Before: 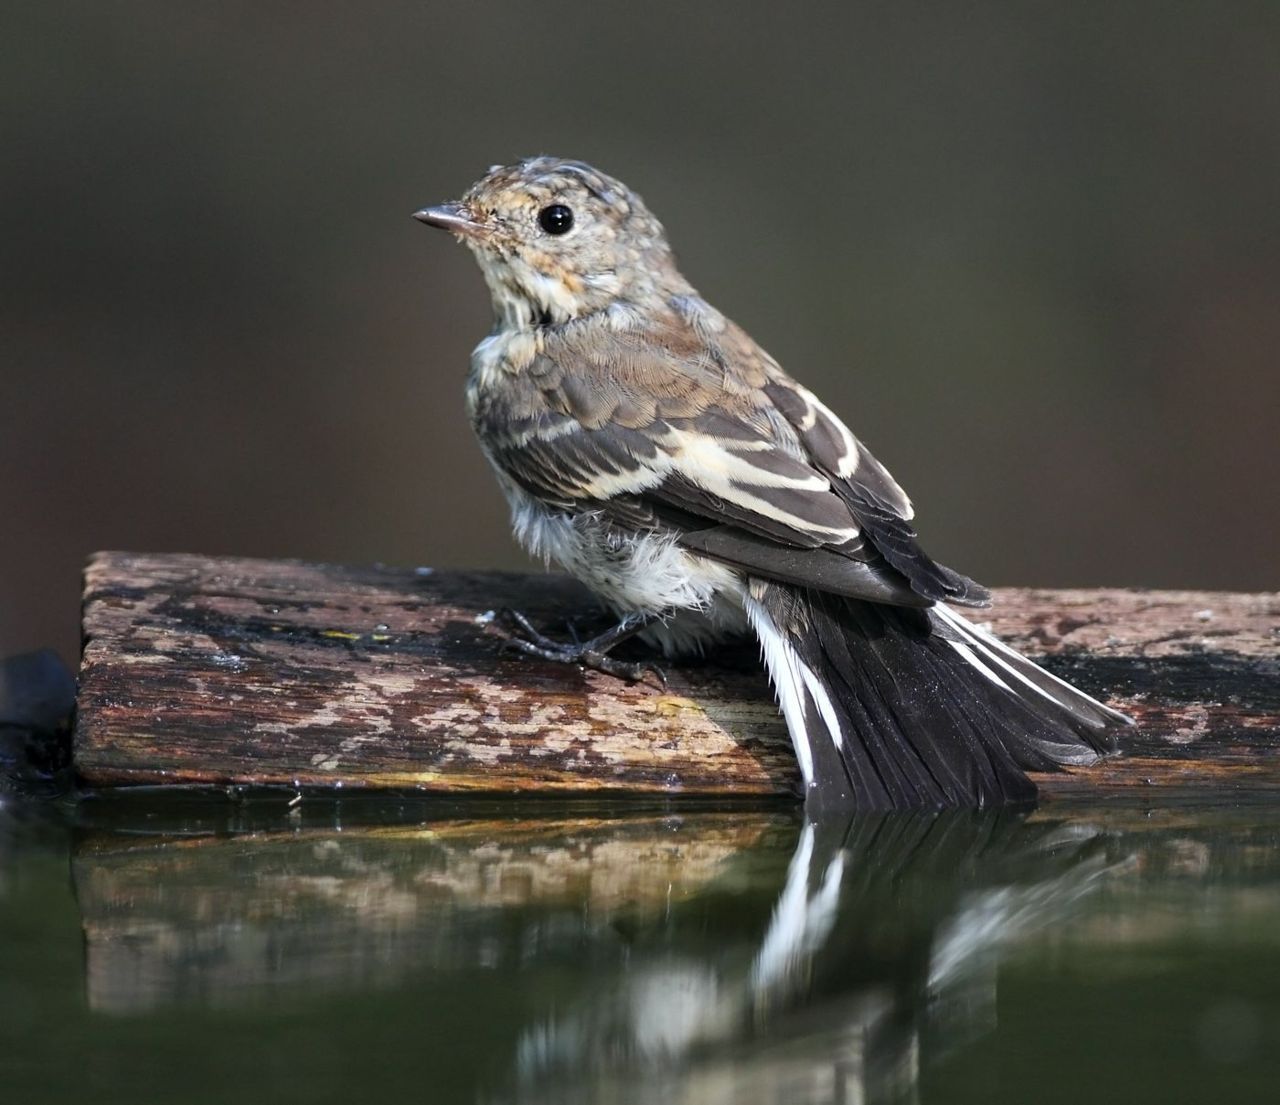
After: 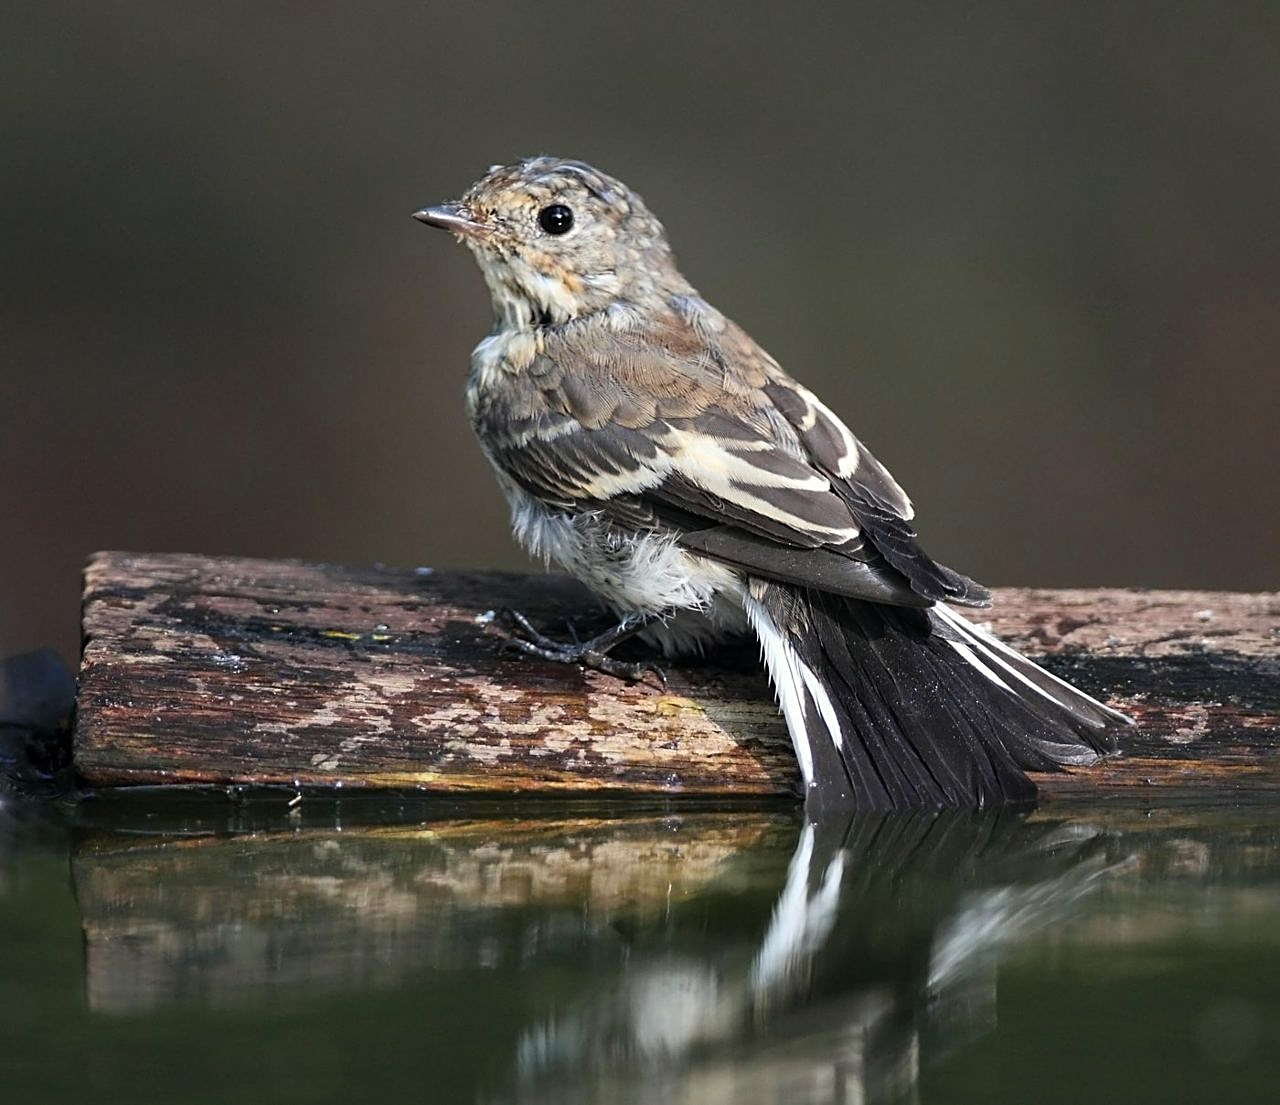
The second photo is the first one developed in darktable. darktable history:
sharpen: amount 0.478
white balance: red 1.009, blue 0.985
